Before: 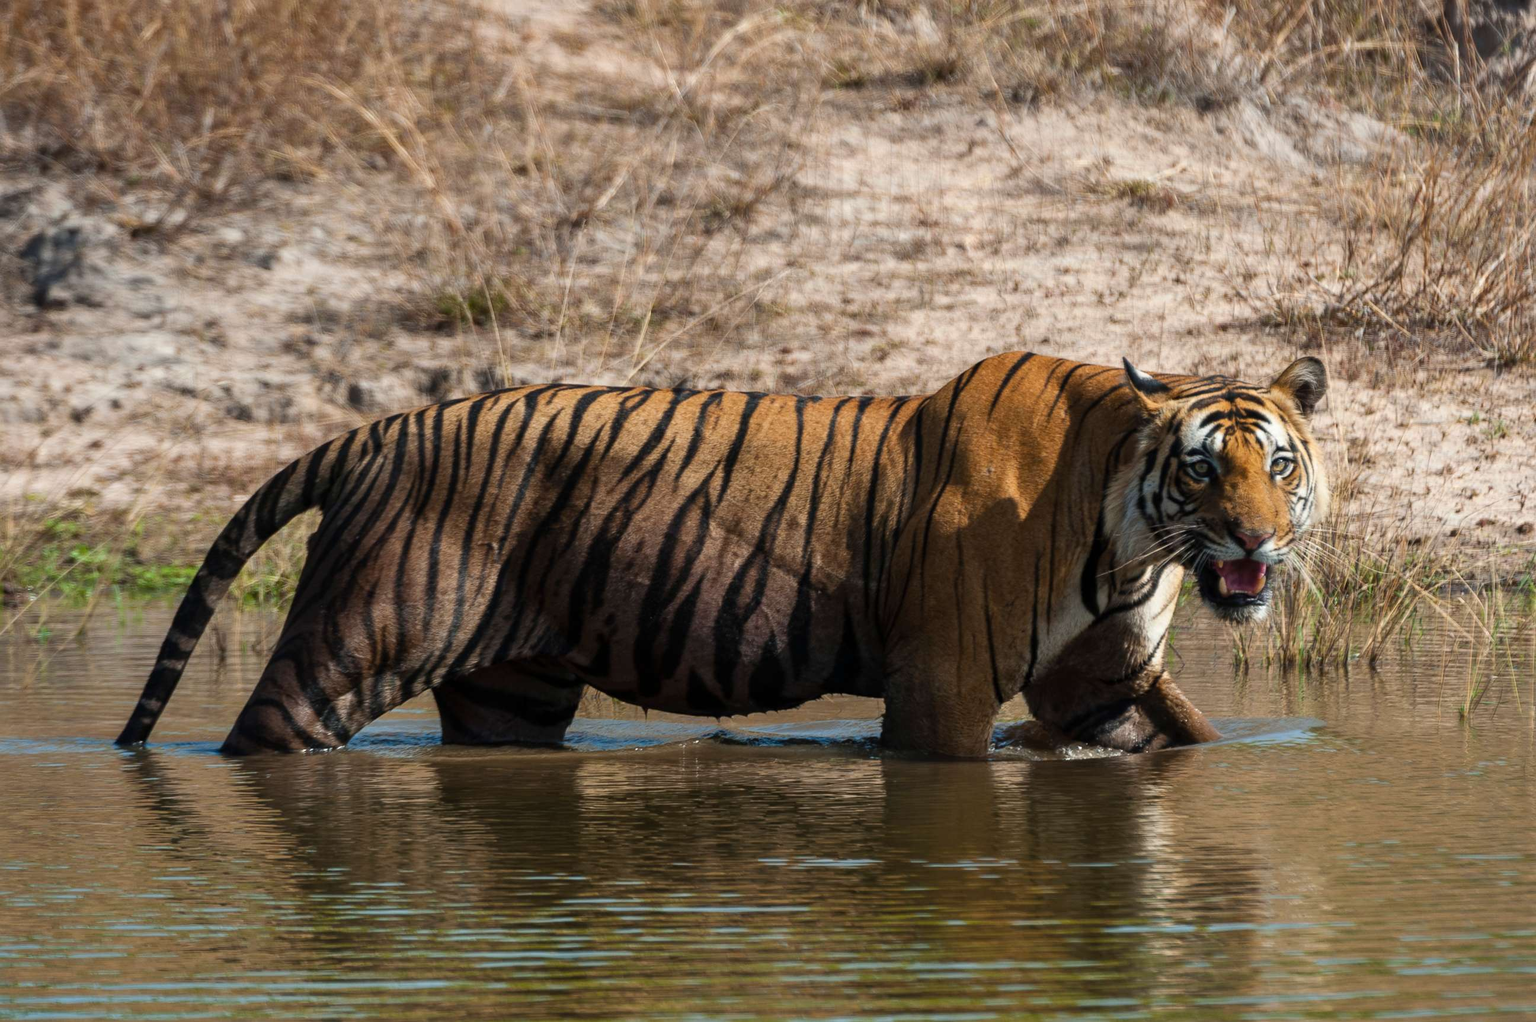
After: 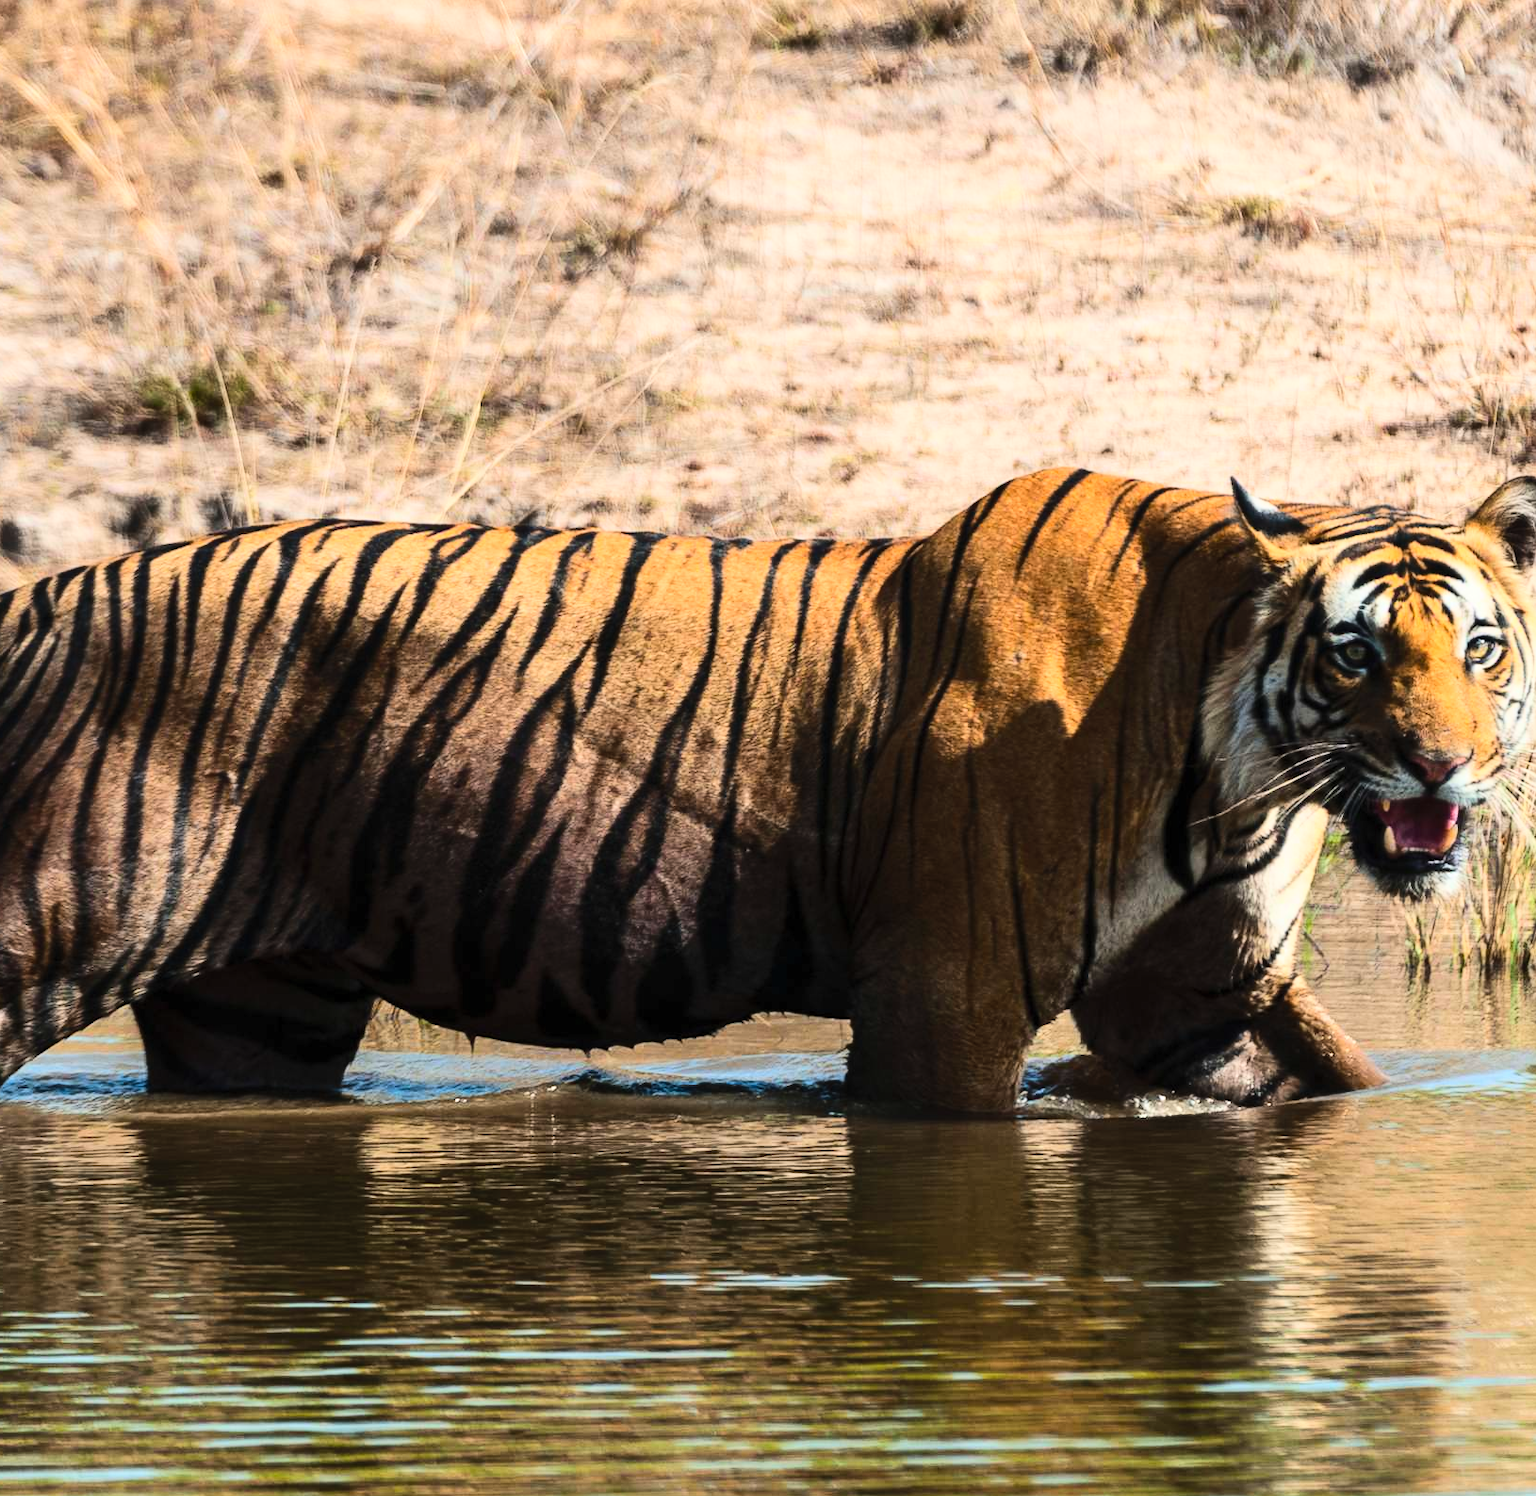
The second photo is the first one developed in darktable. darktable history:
contrast brightness saturation: contrast 0.198, brightness 0.168, saturation 0.226
base curve: curves: ch0 [(0, 0) (0.036, 0.025) (0.121, 0.166) (0.206, 0.329) (0.605, 0.79) (1, 1)]
crop and rotate: left 22.736%, top 5.644%, right 14.358%, bottom 2.295%
